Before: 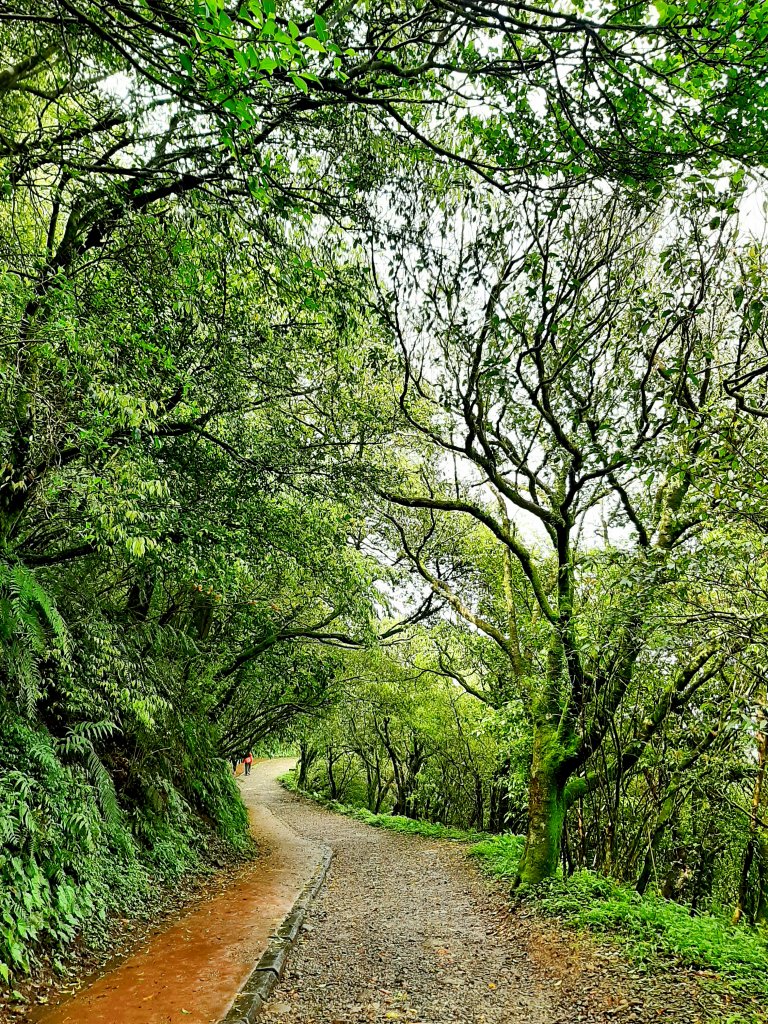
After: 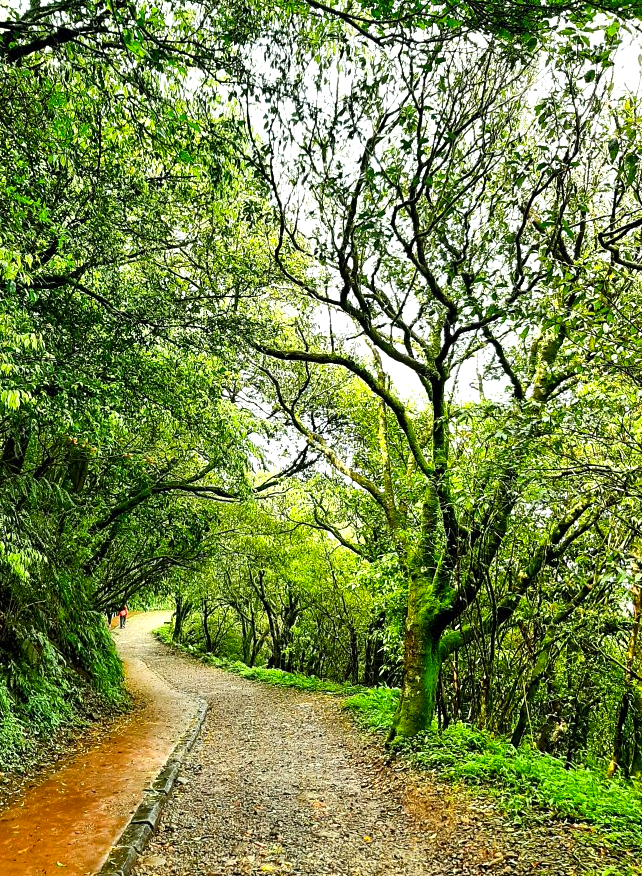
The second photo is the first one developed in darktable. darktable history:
crop: left 16.318%, top 14.403%
color balance rgb: highlights gain › luminance 14.602%, perceptual saturation grading › global saturation 0.798%, perceptual brilliance grading › highlights 8.294%, perceptual brilliance grading › mid-tones 4.111%, perceptual brilliance grading › shadows 1.328%, global vibrance 25.22%
